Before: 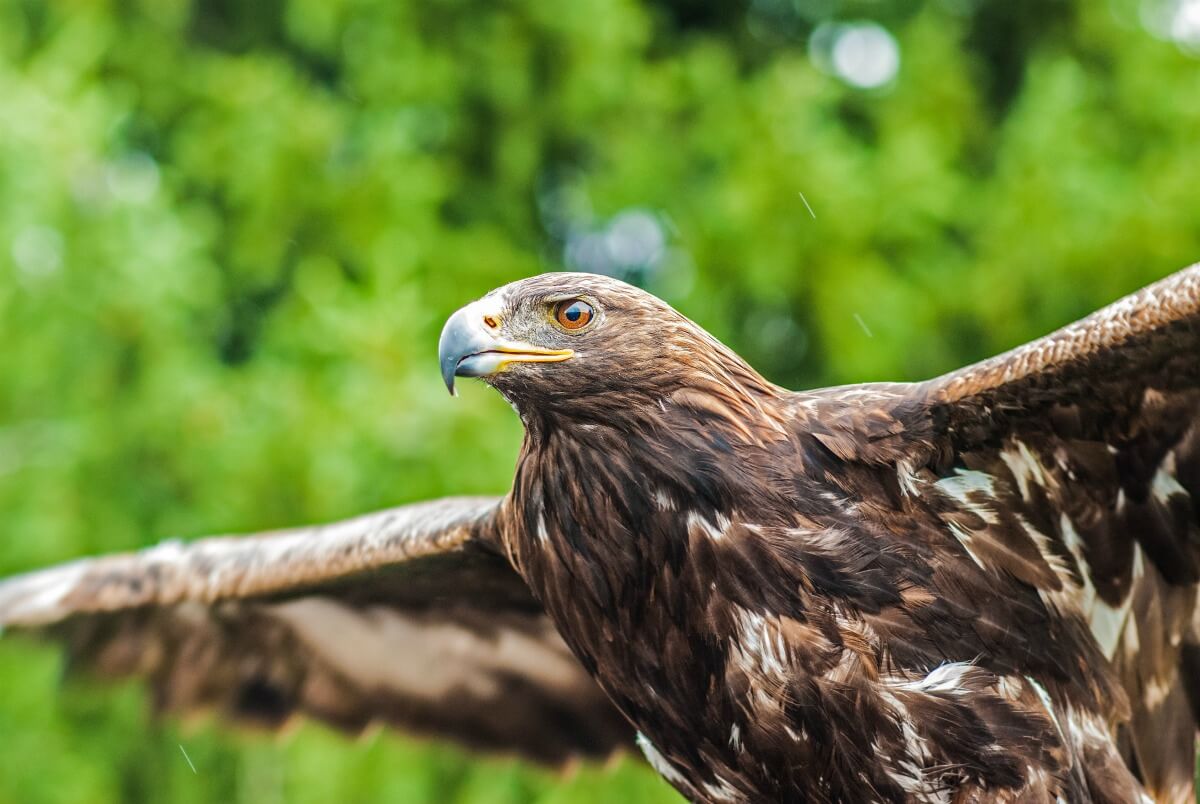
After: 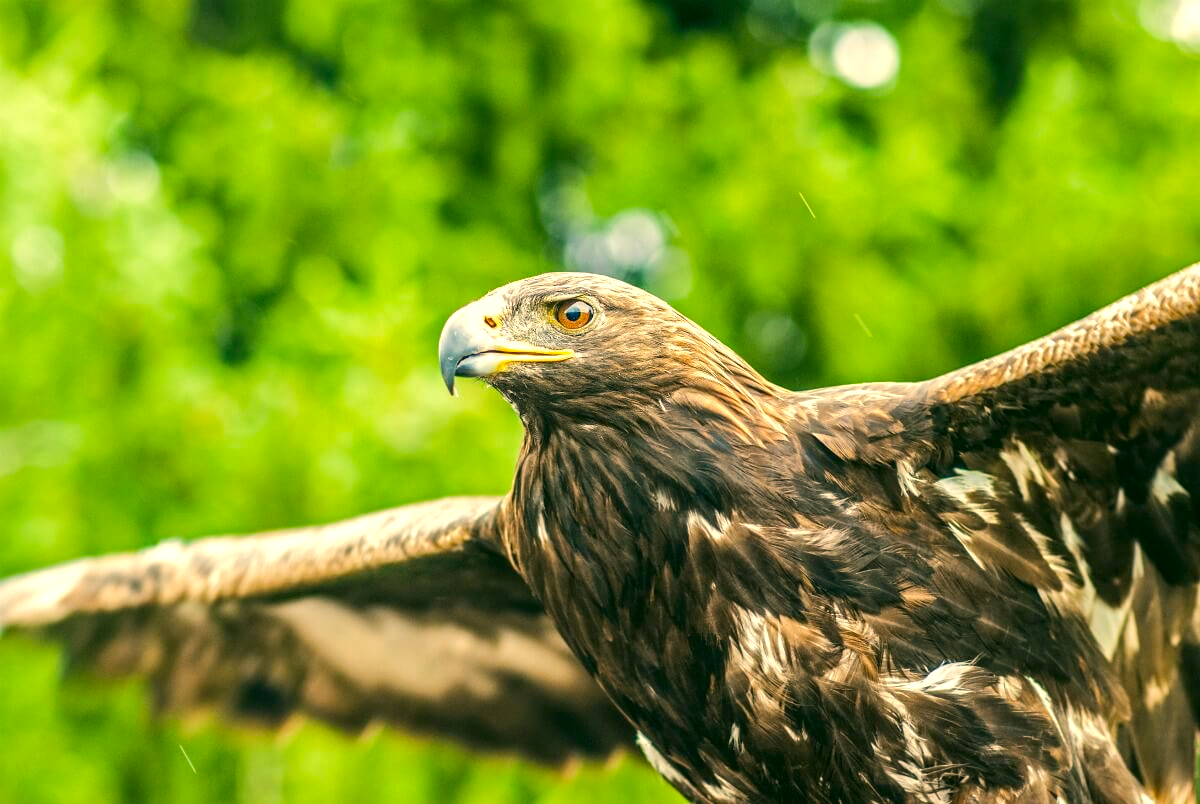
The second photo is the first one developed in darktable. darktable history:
exposure: black level correction 0.001, exposure 0.499 EV, compensate highlight preservation false
color correction: highlights a* 5.1, highlights b* 24.53, shadows a* -15.62, shadows b* 3.86
